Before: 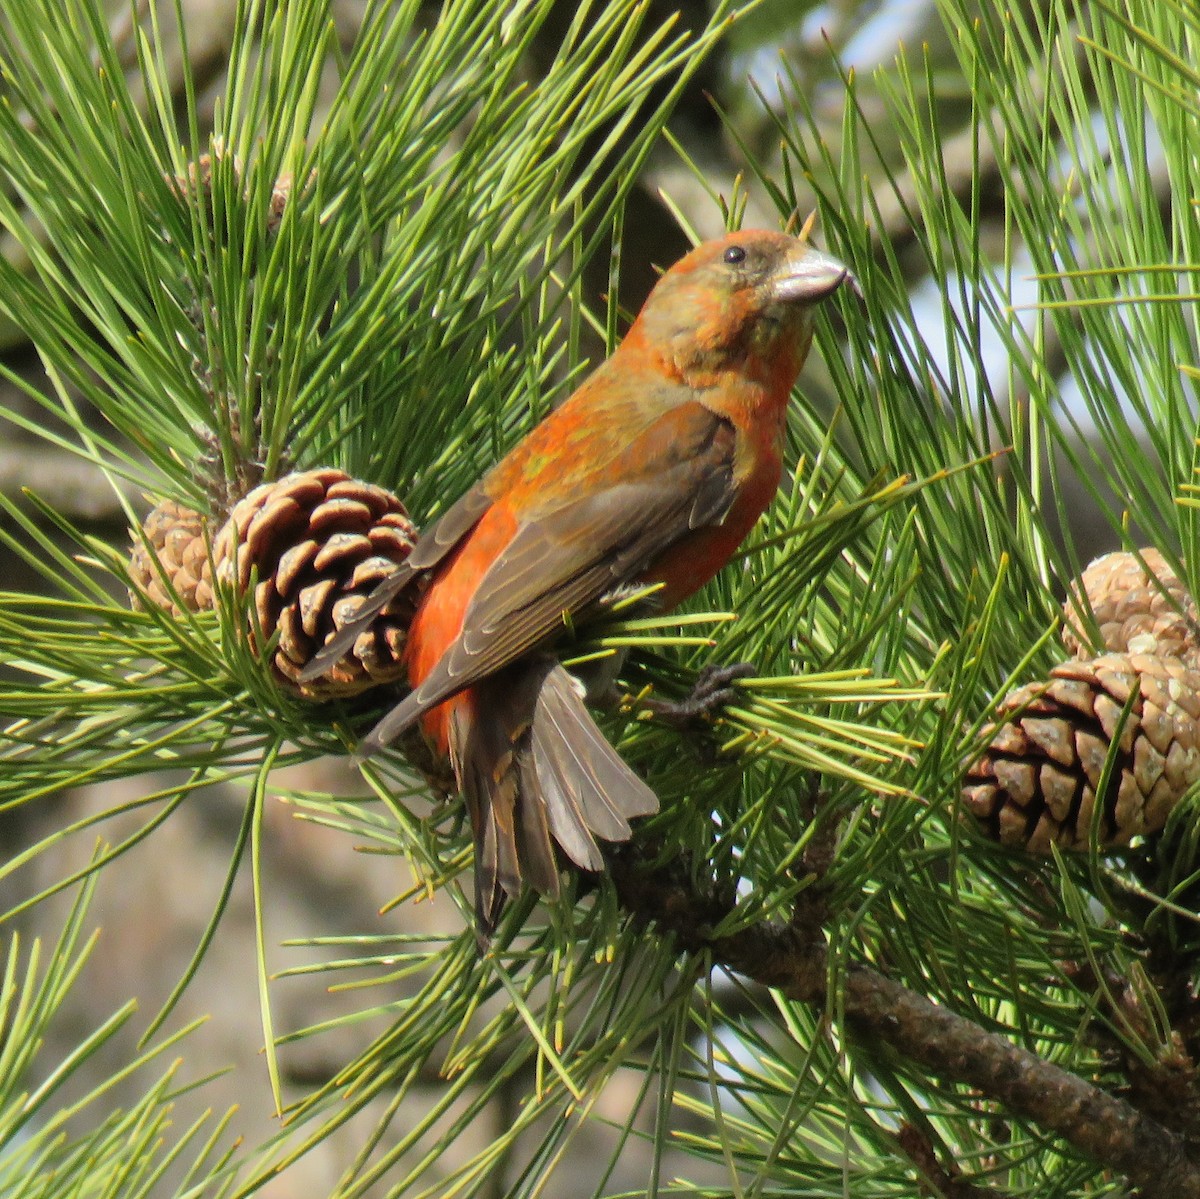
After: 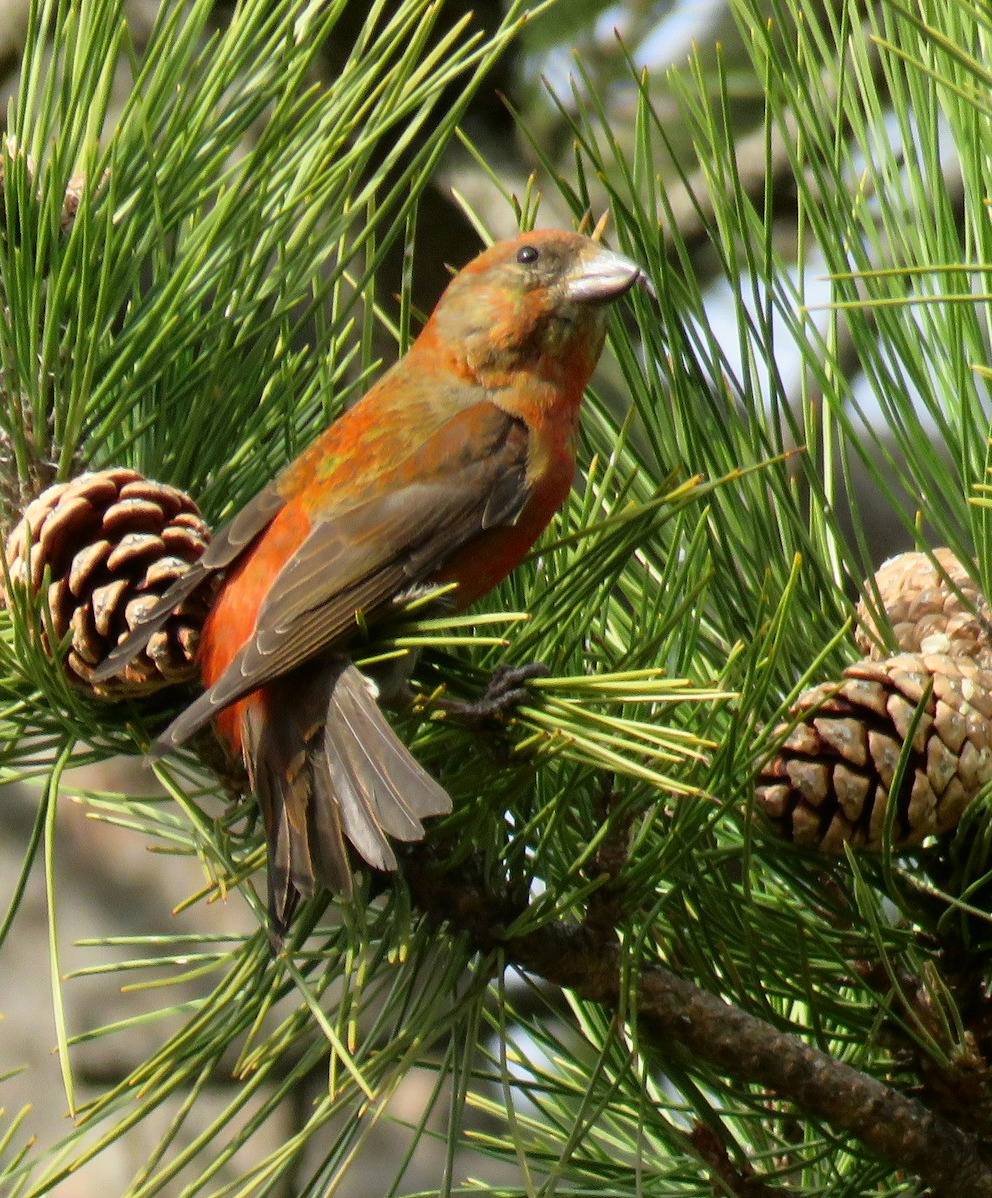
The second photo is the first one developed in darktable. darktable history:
crop: left 17.282%, bottom 0.033%
shadows and highlights: shadows -62.08, white point adjustment -5.19, highlights 61.08
